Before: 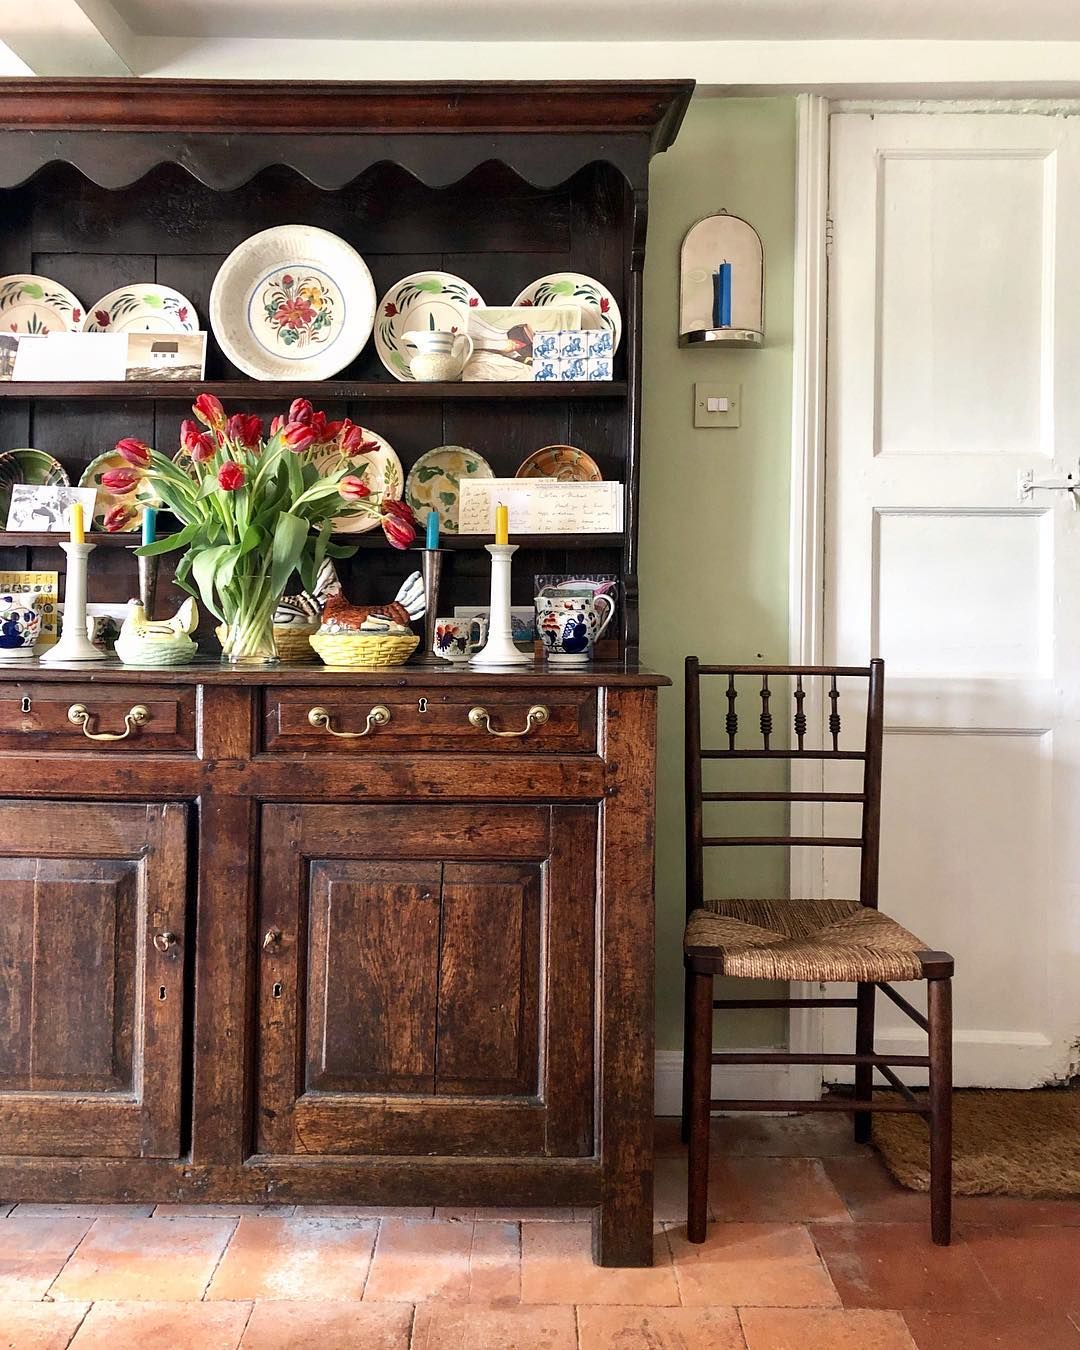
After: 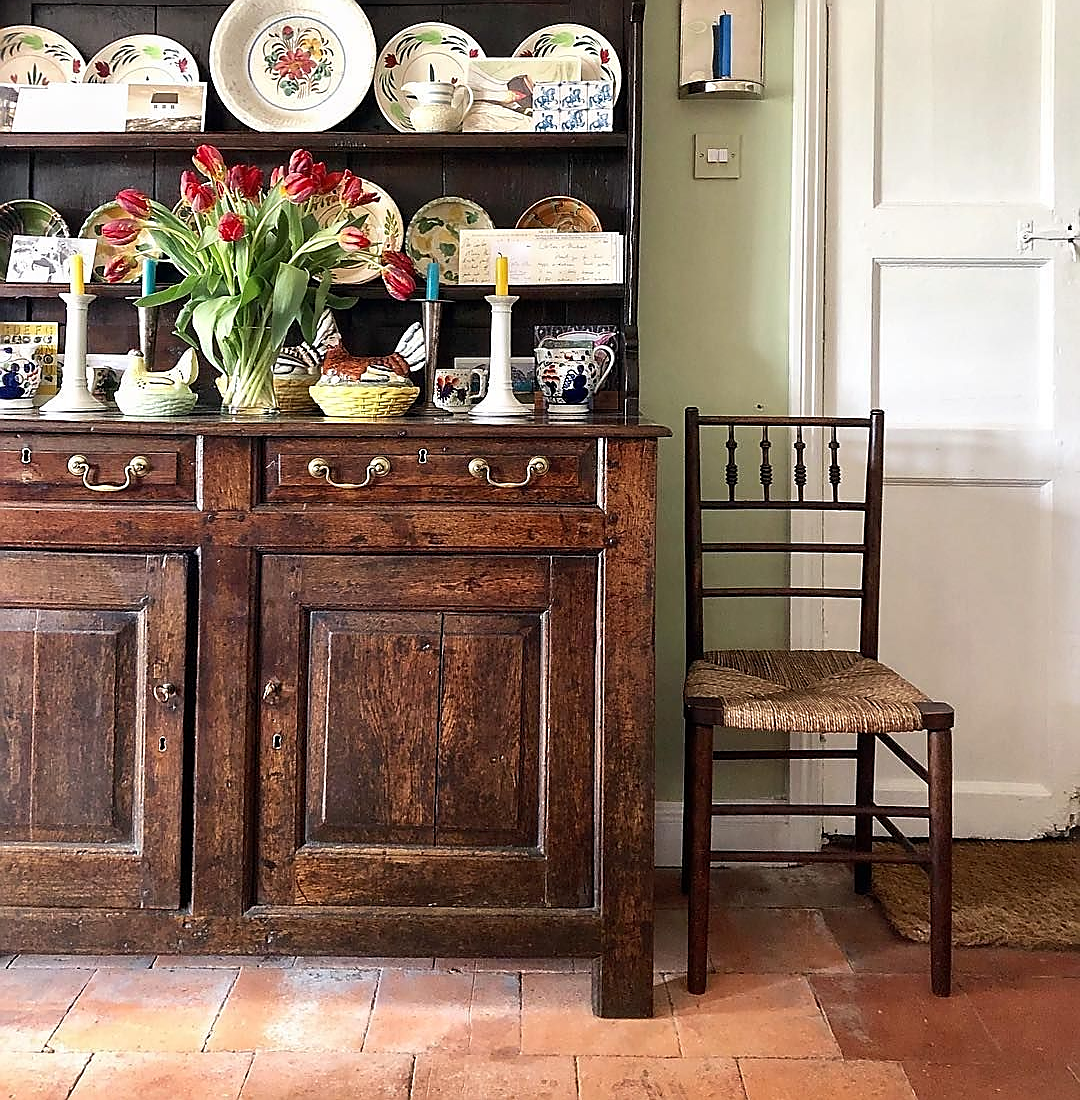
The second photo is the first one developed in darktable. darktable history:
crop and rotate: top 18.478%
tone equalizer: on, module defaults
sharpen: radius 1.372, amount 1.234, threshold 0.763
